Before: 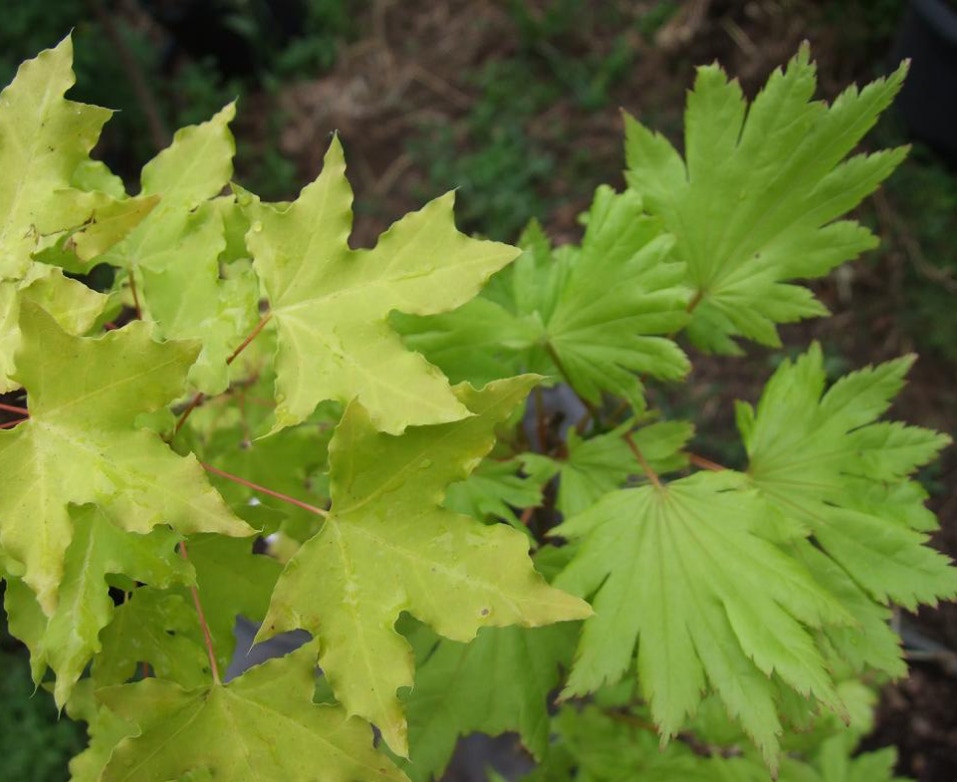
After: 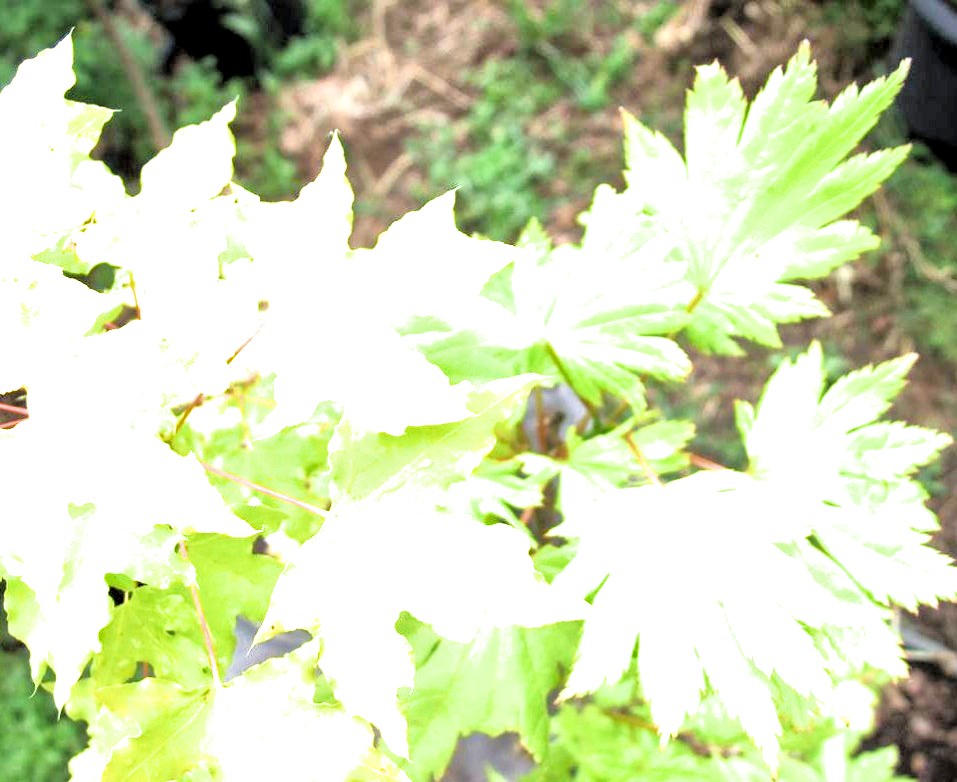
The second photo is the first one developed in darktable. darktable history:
local contrast: mode bilateral grid, contrast 20, coarseness 49, detail 161%, midtone range 0.2
filmic rgb: black relative exposure -3.26 EV, white relative exposure 3.45 EV, hardness 2.36, contrast 1.102
exposure: exposure 3.04 EV, compensate exposure bias true, compensate highlight preservation false
